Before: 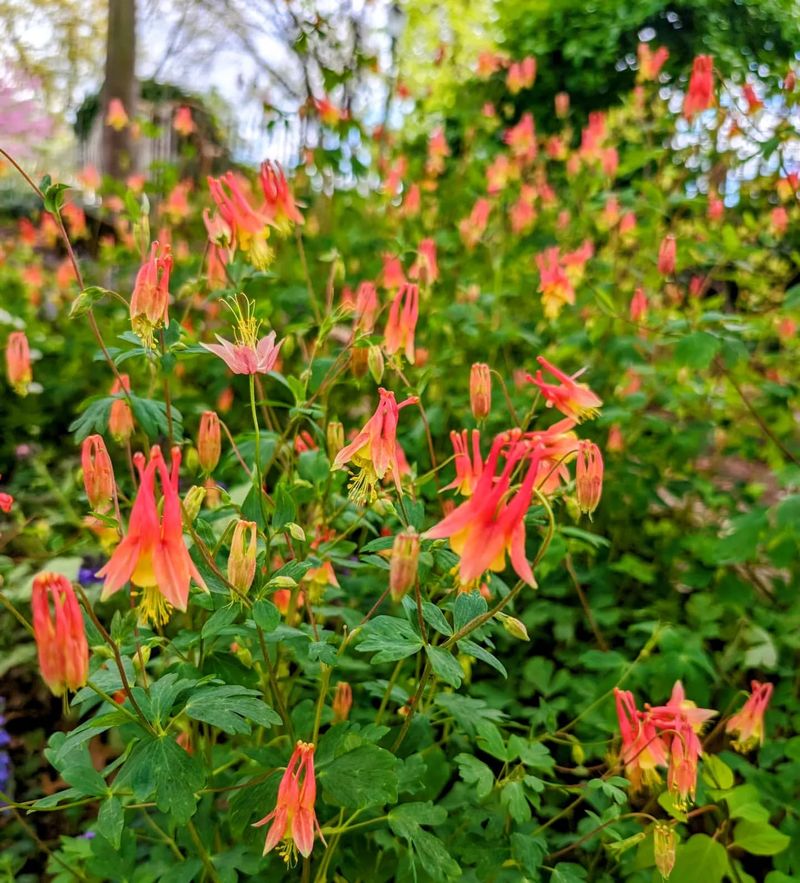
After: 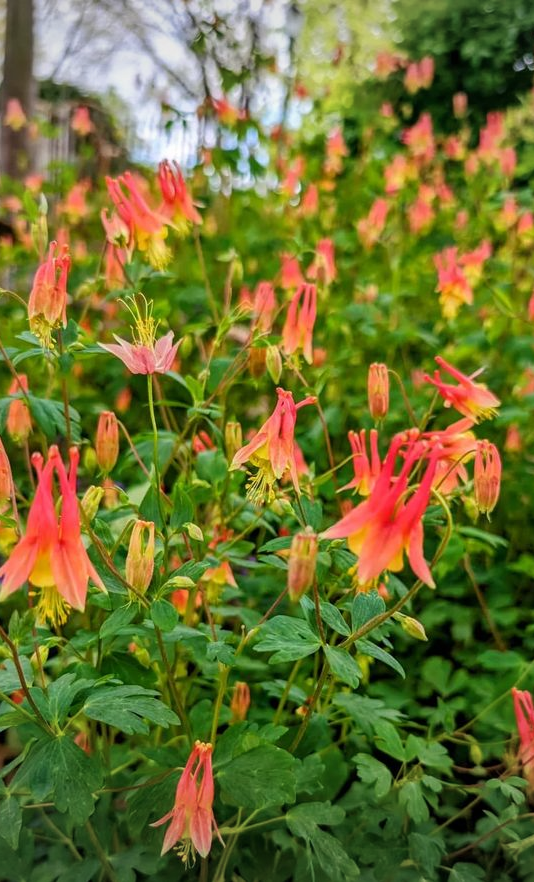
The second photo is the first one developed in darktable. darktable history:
crop and rotate: left 12.791%, right 20.421%
vignetting: fall-off start 85.9%, fall-off radius 79.55%, width/height ratio 1.216
